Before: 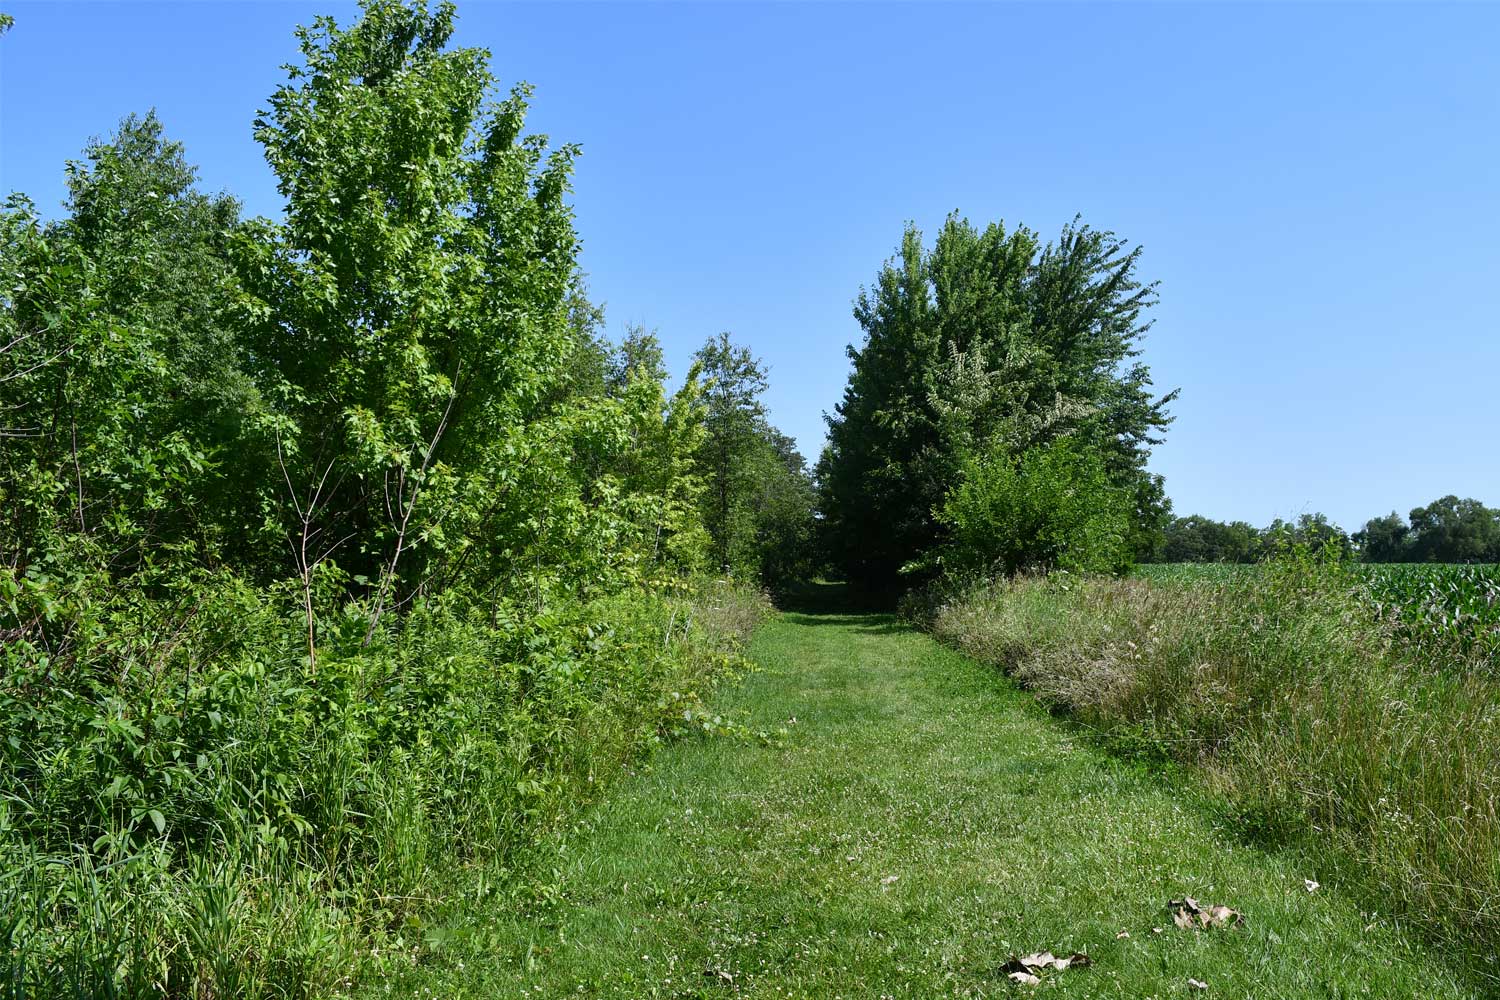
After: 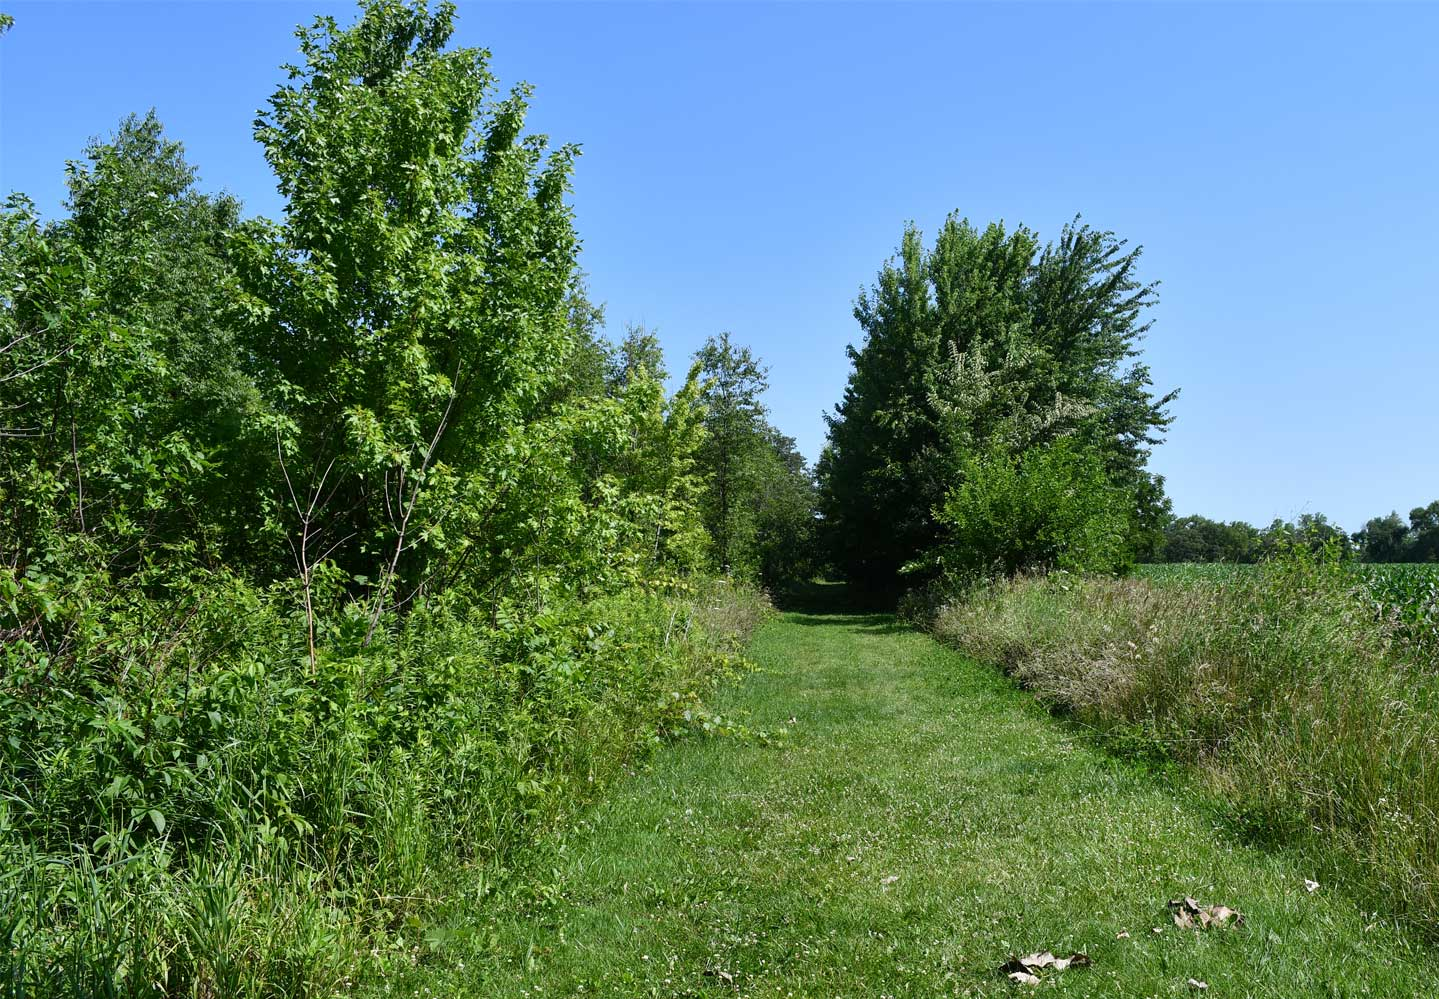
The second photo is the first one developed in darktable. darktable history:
color calibration: illuminant same as pipeline (D50), adaptation XYZ, x 0.347, y 0.359, temperature 5004.59 K
crop: right 4.031%, bottom 0.038%
